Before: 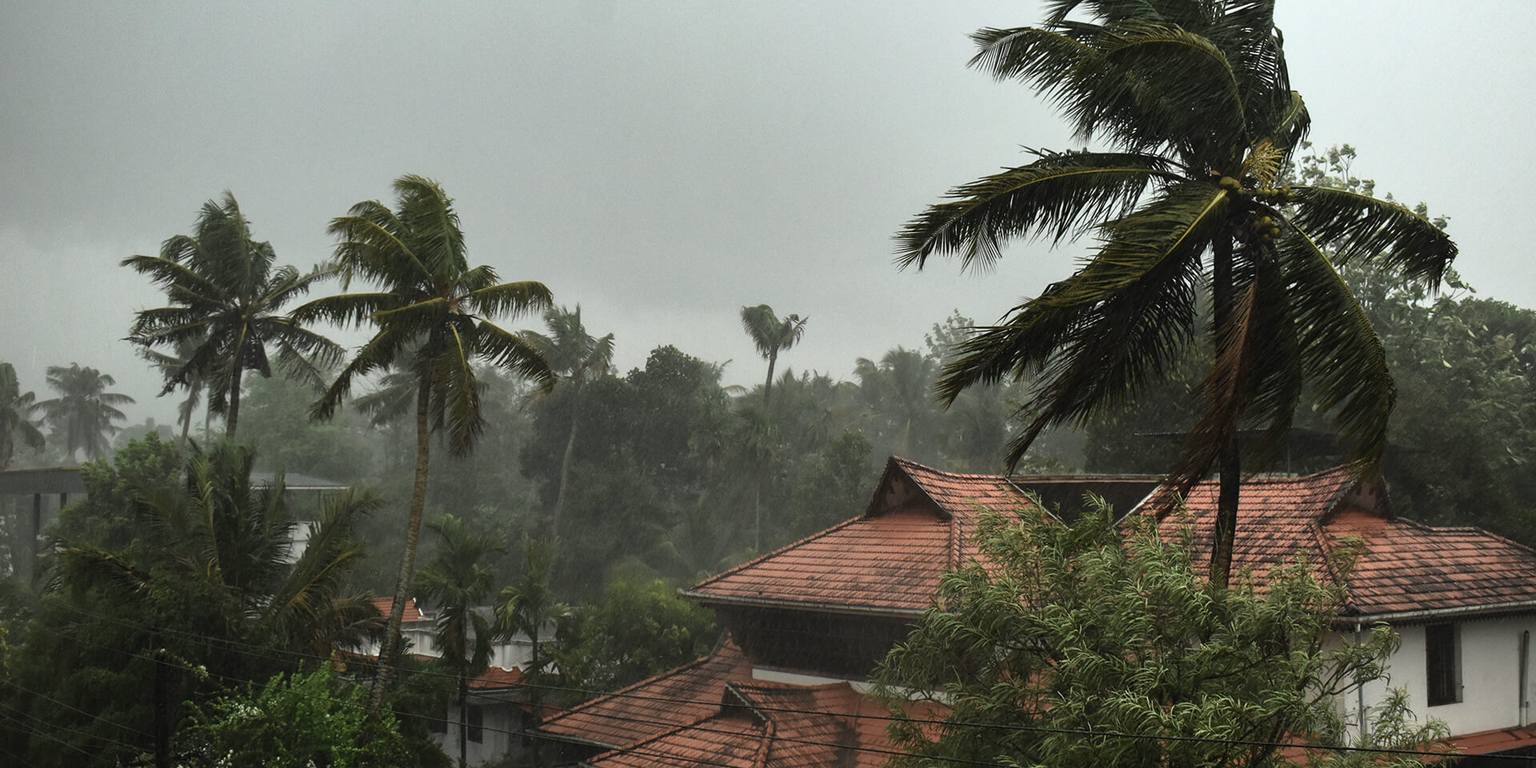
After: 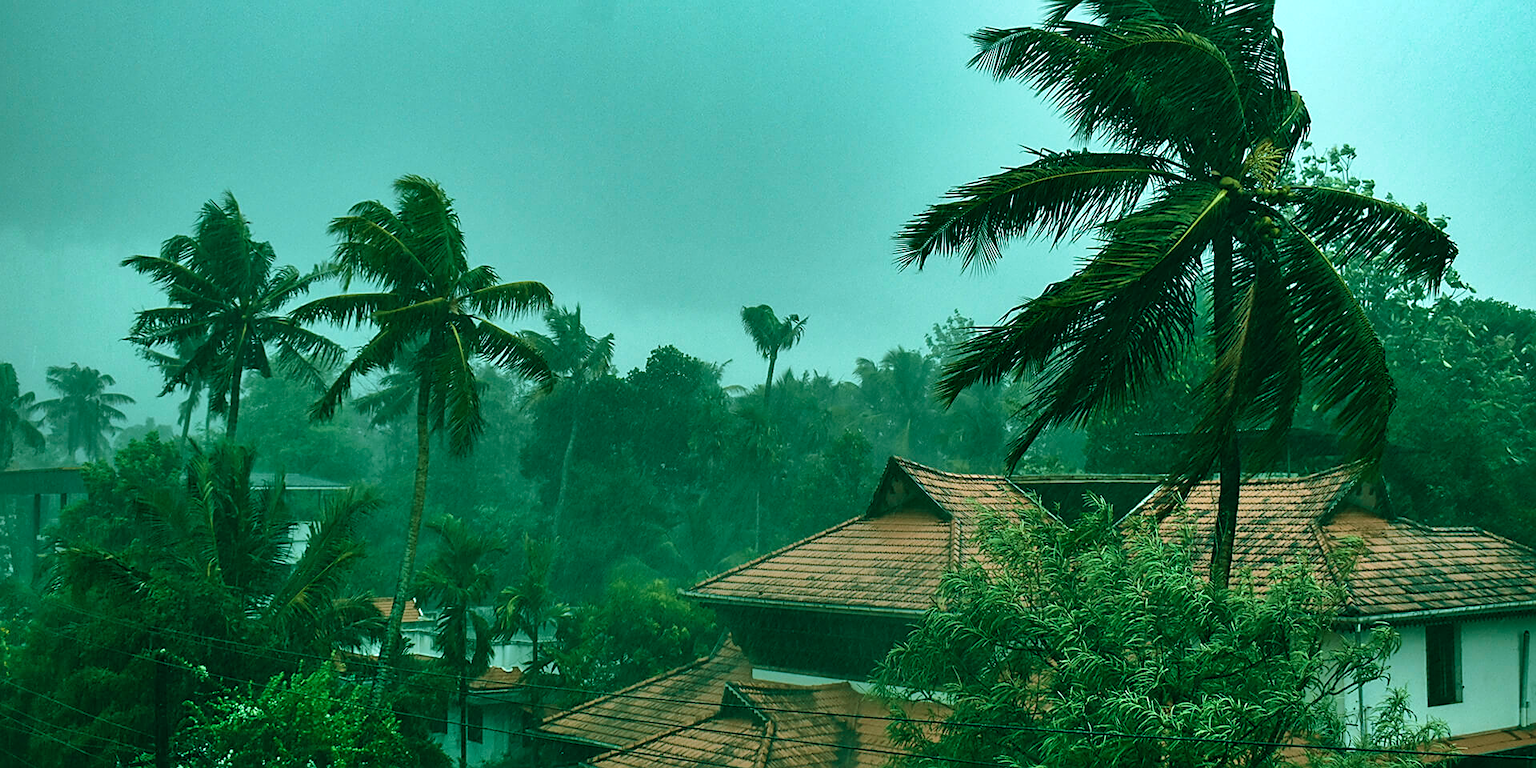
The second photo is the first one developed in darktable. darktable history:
color balance rgb: shadows lift › chroma 11.71%, shadows lift › hue 133.46°, power › chroma 2.15%, power › hue 166.83°, highlights gain › chroma 4%, highlights gain › hue 200.2°, perceptual saturation grading › global saturation 18.05%
shadows and highlights: soften with gaussian
velvia: strength 27%
sharpen: on, module defaults
